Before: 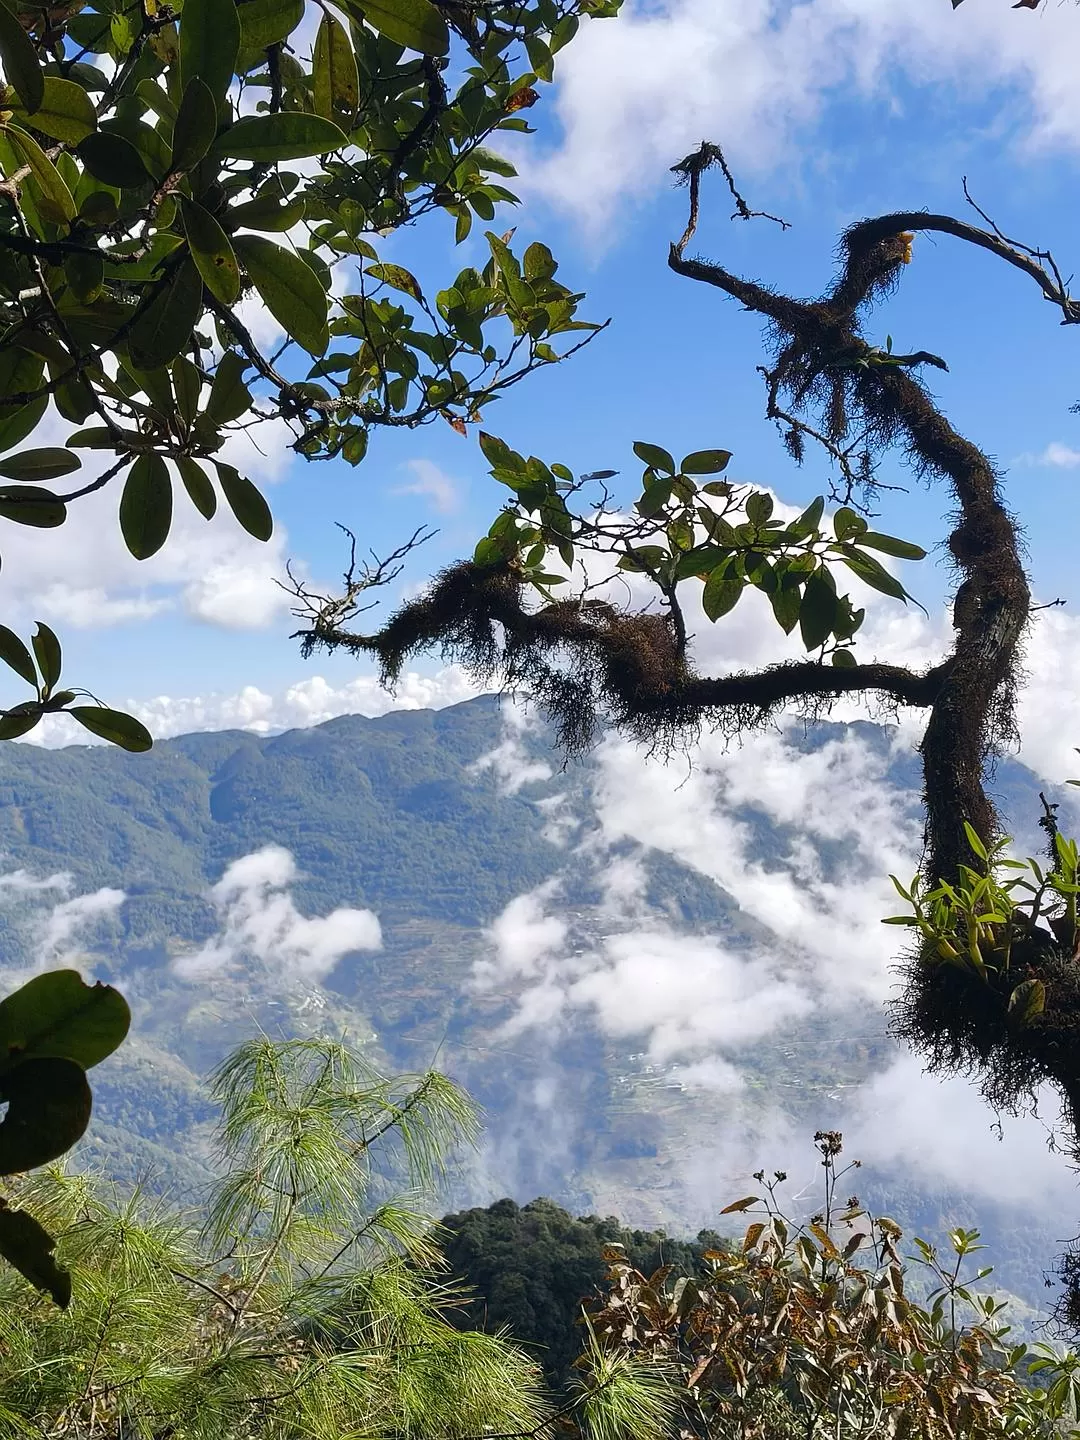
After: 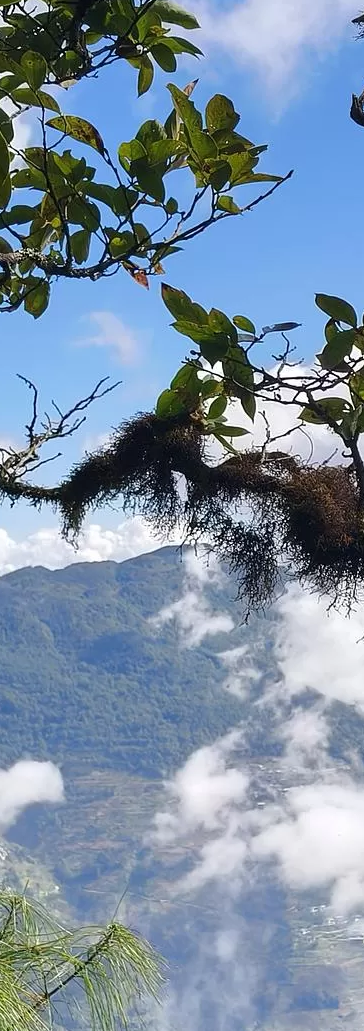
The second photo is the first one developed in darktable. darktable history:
crop and rotate: left 29.446%, top 10.283%, right 36.817%, bottom 18.091%
